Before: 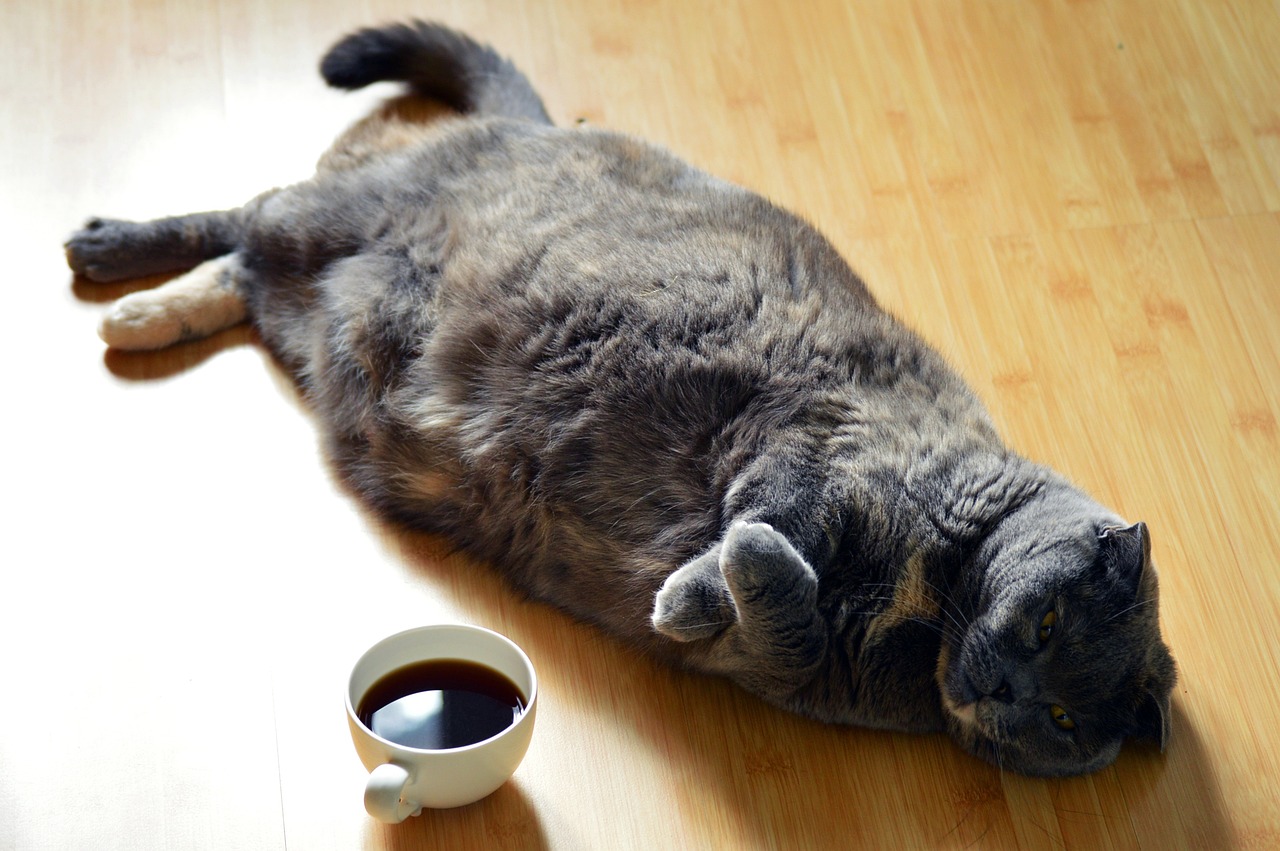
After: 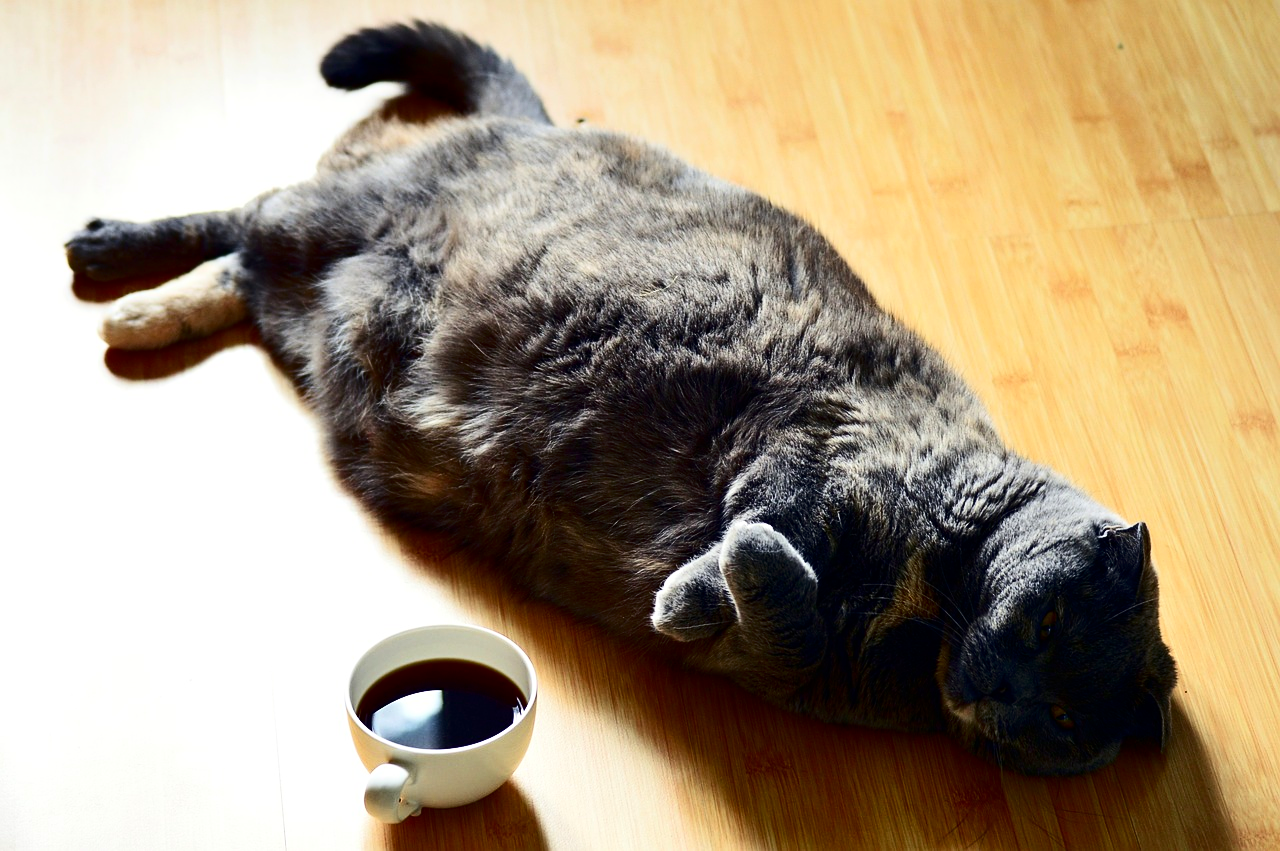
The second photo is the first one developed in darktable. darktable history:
sharpen: amount 0.208
contrast brightness saturation: contrast 0.317, brightness -0.079, saturation 0.168
